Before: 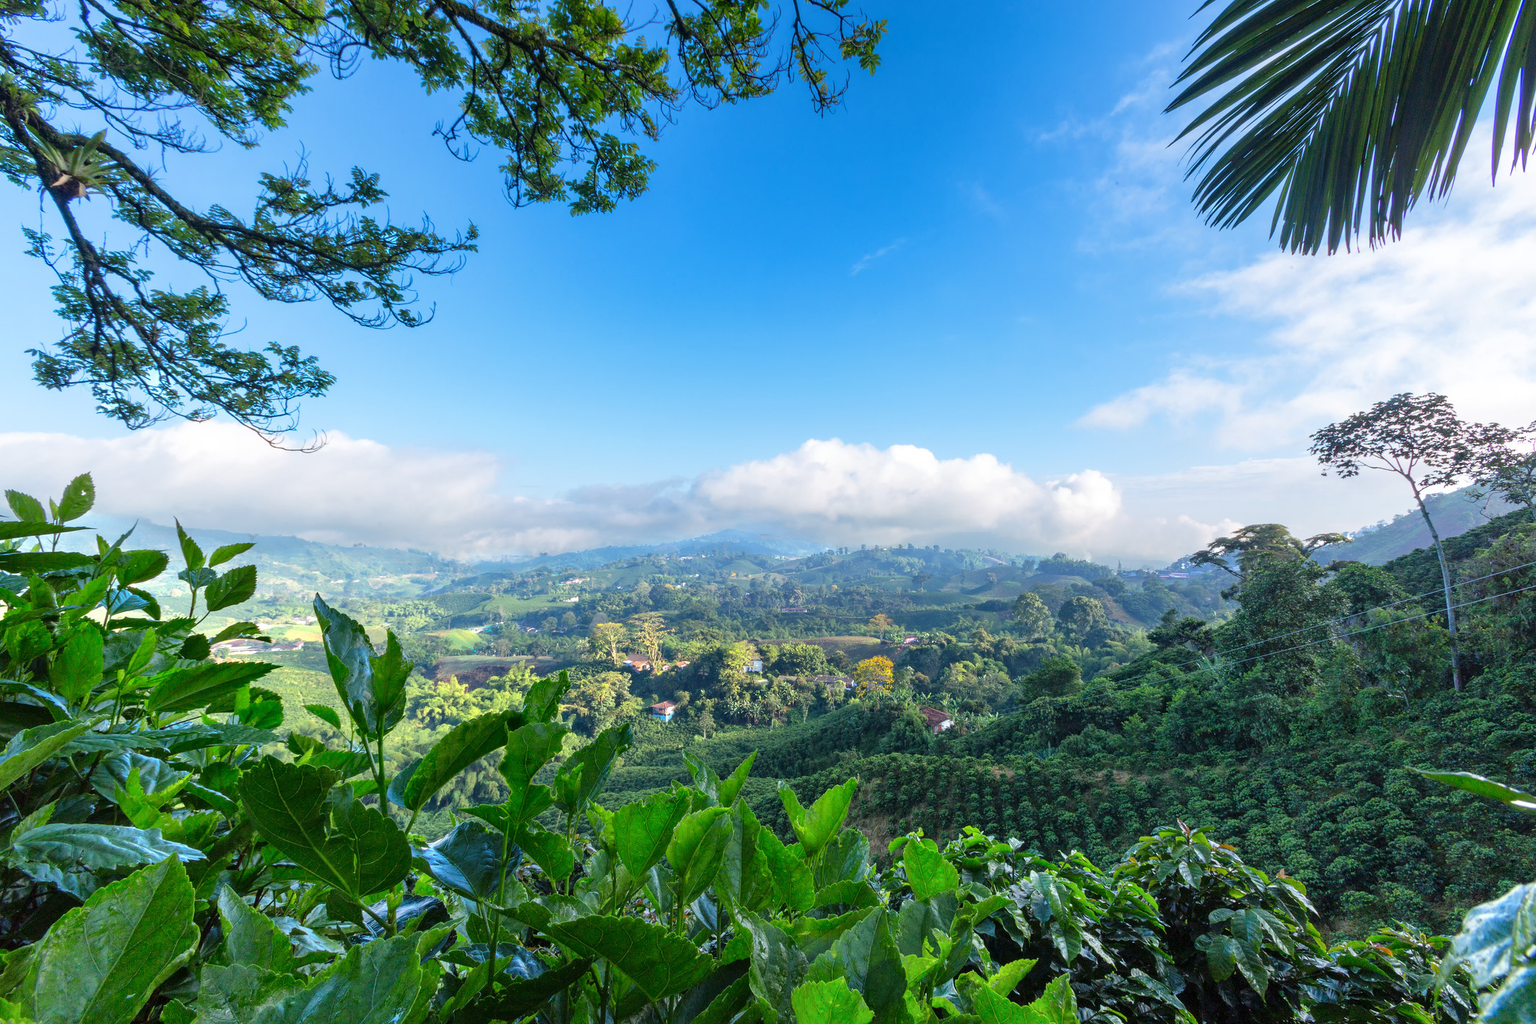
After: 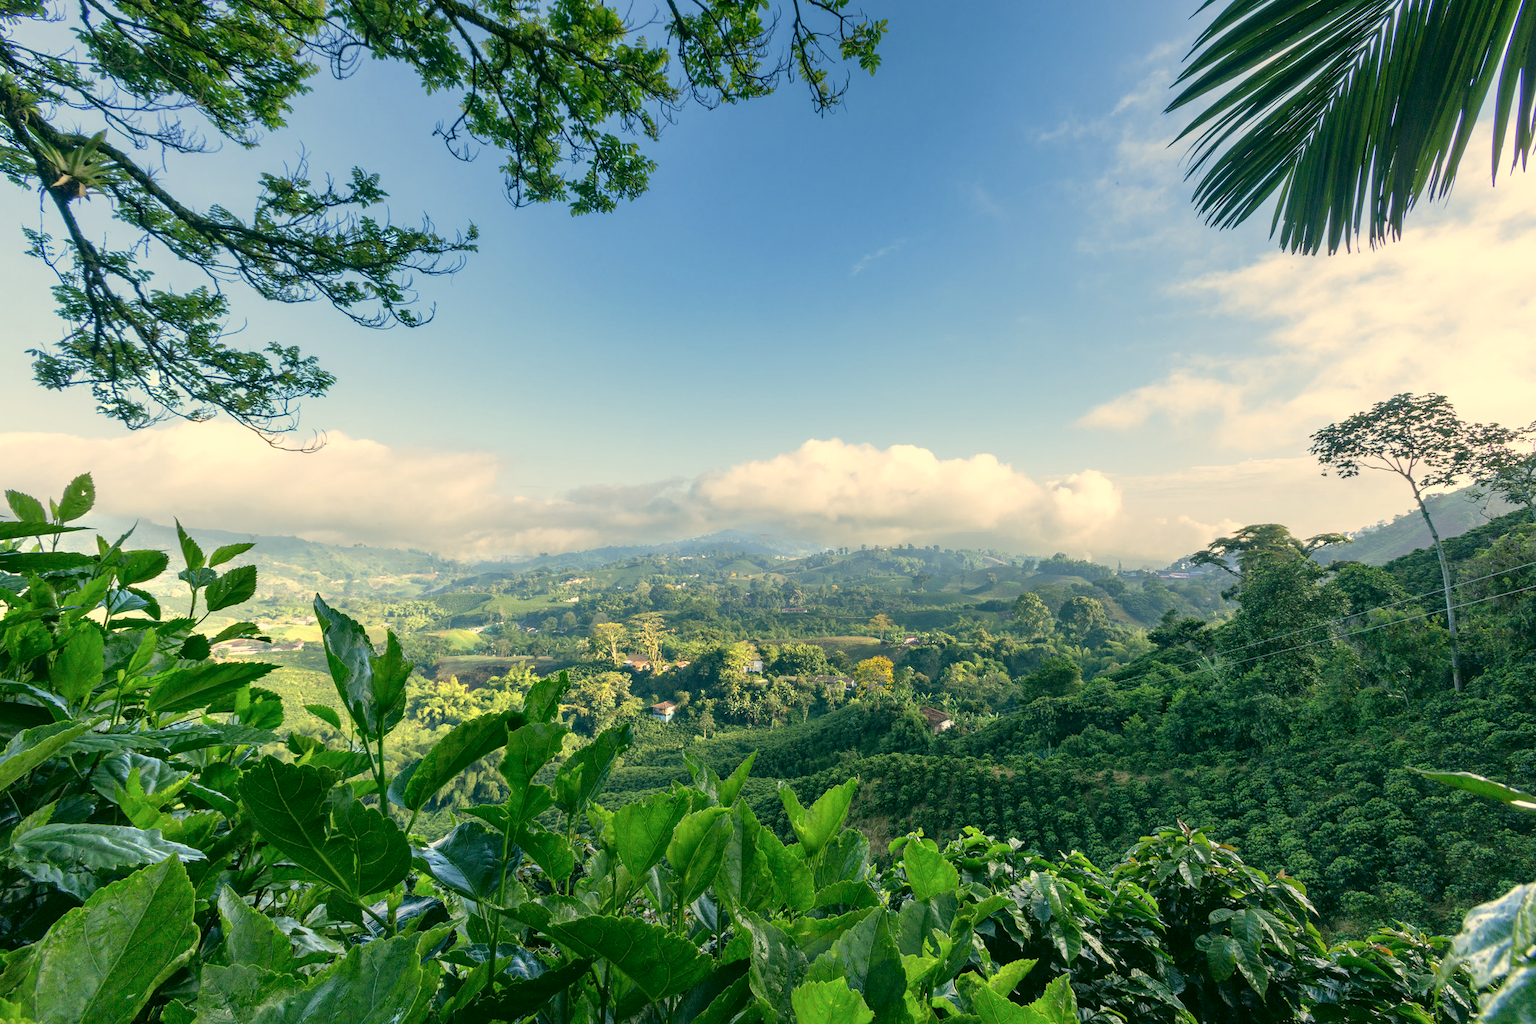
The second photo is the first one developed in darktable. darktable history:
color balance: input saturation 80.07%
color correction: highlights a* 5.3, highlights b* 24.26, shadows a* -15.58, shadows b* 4.02
